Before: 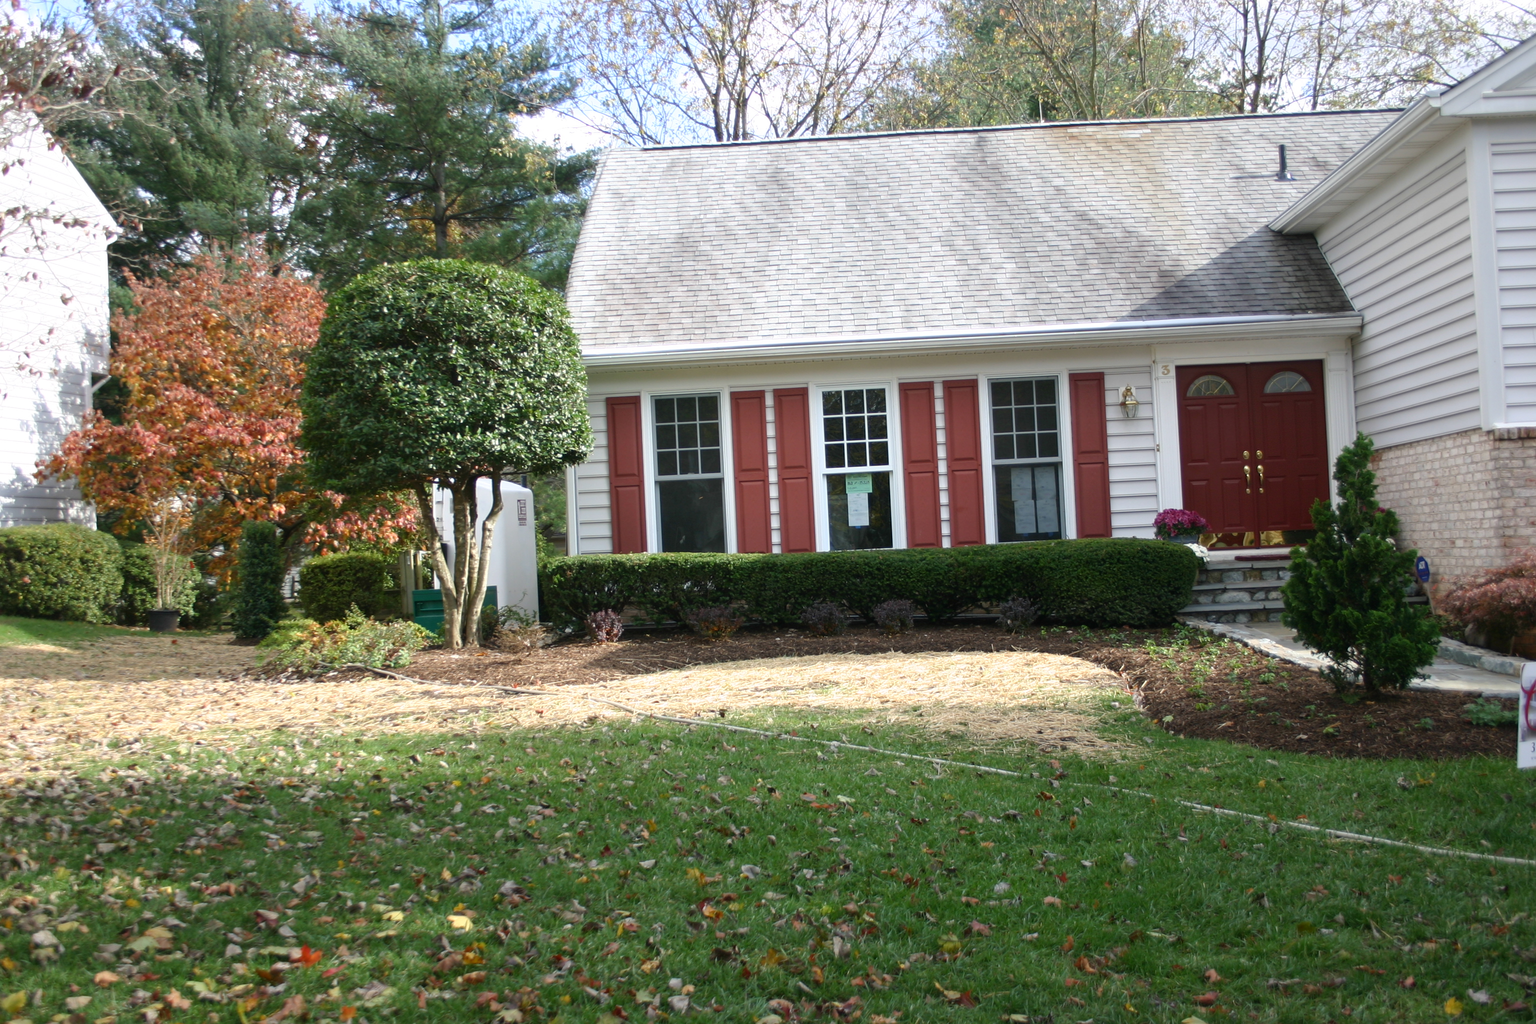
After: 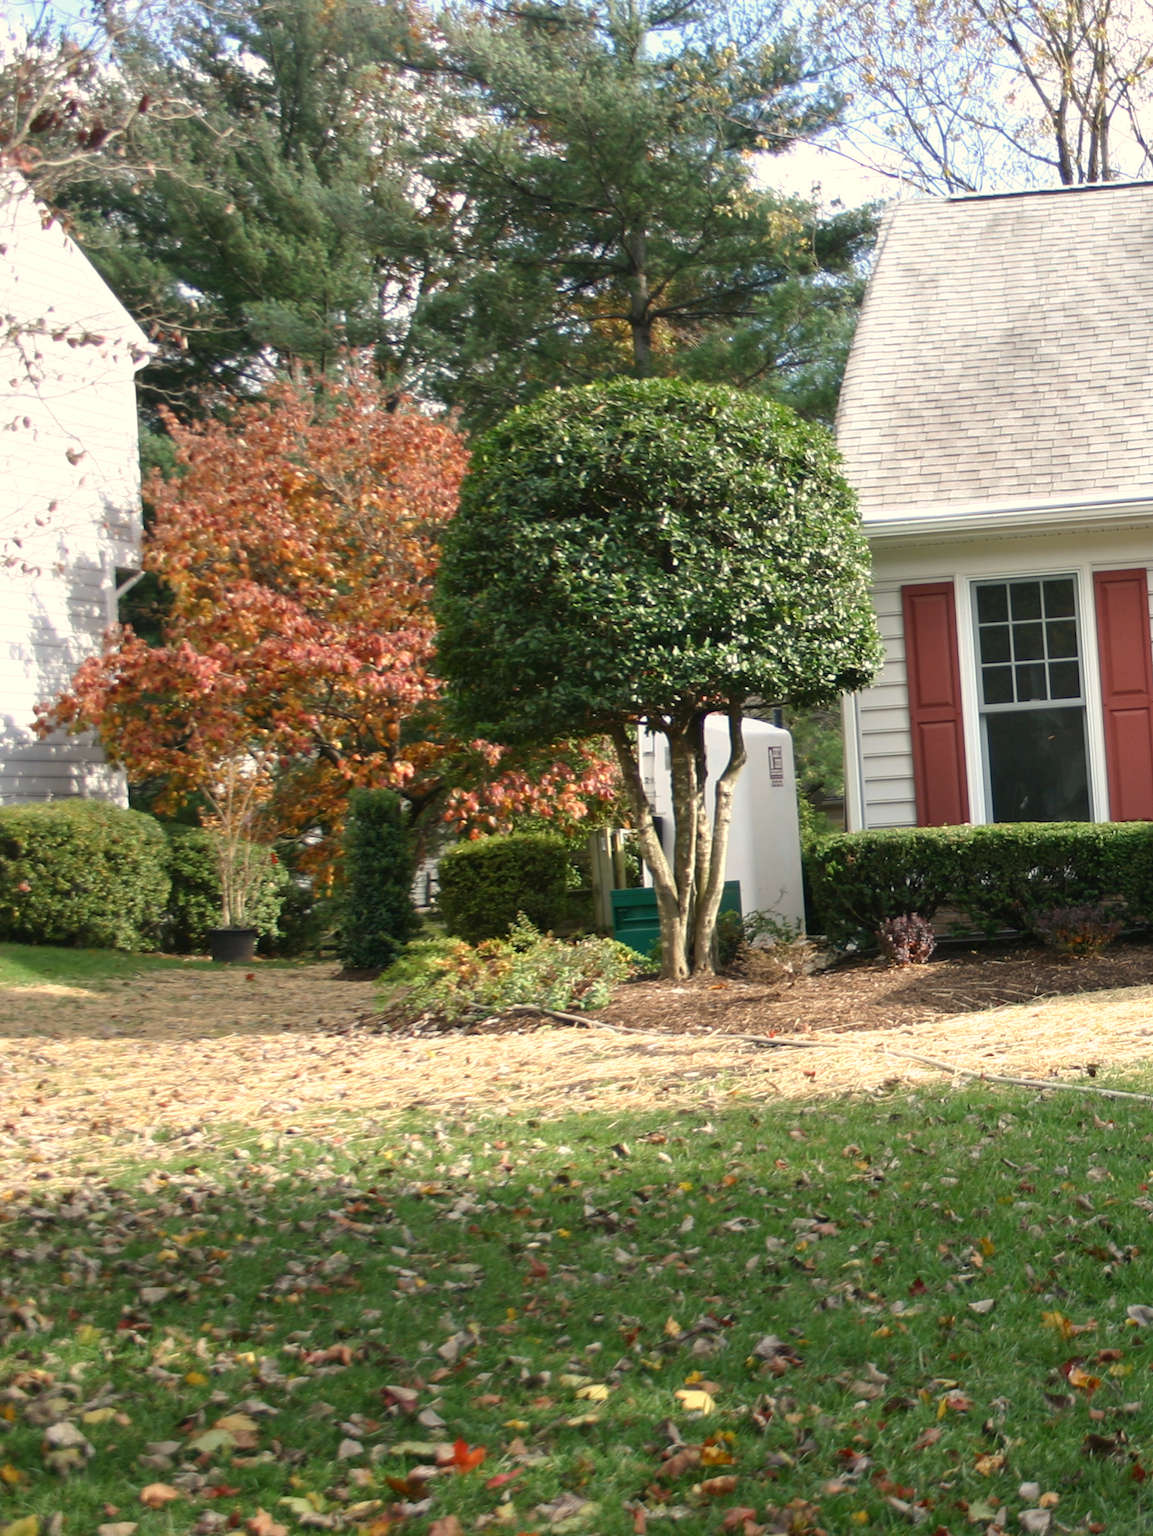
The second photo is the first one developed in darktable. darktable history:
crop and rotate: left 0%, top 0%, right 50.845%
white balance: red 1.045, blue 0.932
rotate and perspective: rotation -1.32°, lens shift (horizontal) -0.031, crop left 0.015, crop right 0.985, crop top 0.047, crop bottom 0.982
exposure: compensate highlight preservation false
